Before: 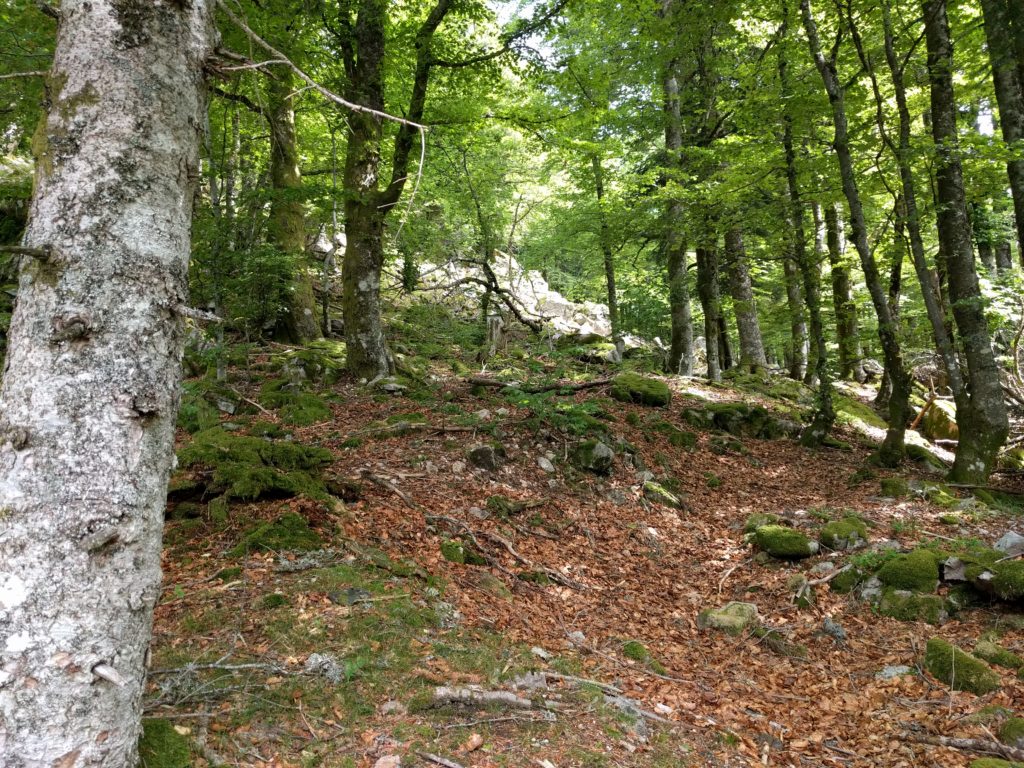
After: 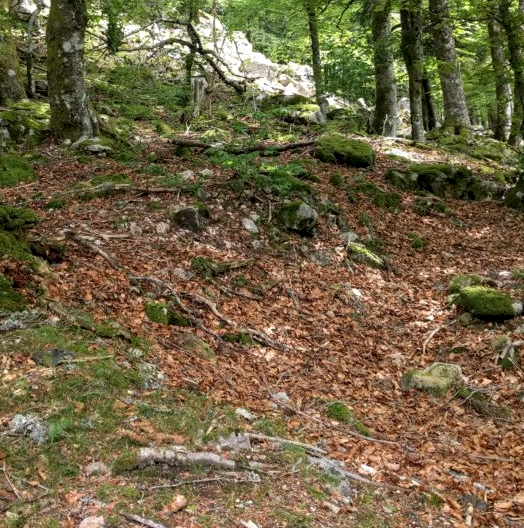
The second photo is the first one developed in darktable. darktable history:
local contrast: on, module defaults
levels: mode automatic
crop and rotate: left 28.982%, top 31.241%, right 19.841%
